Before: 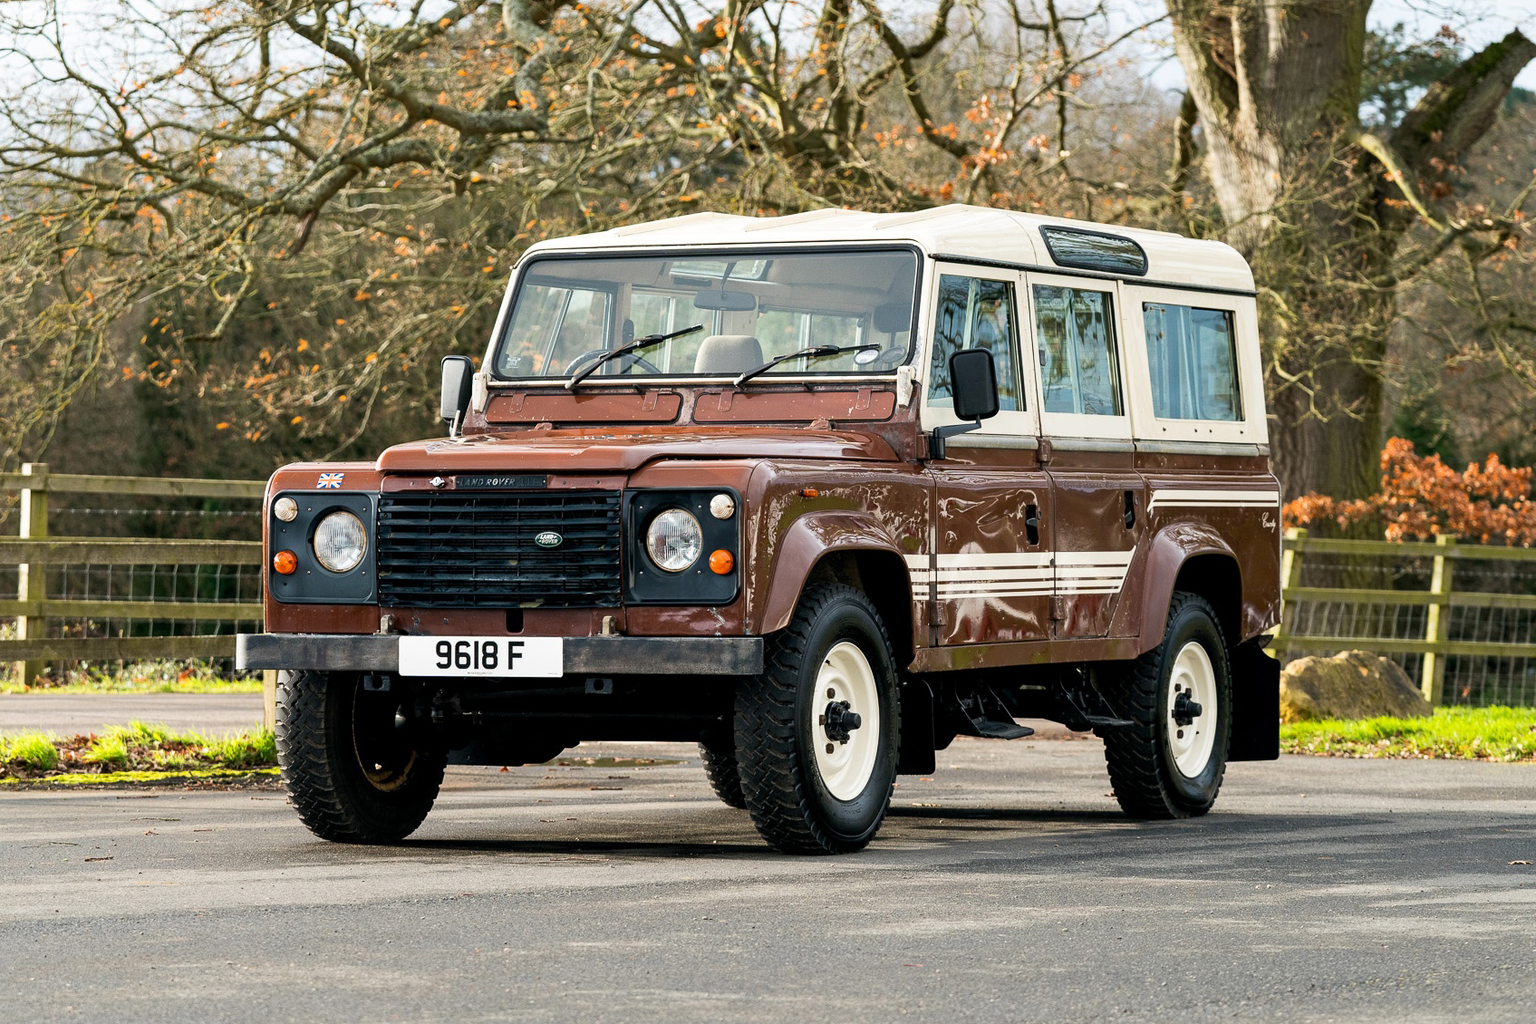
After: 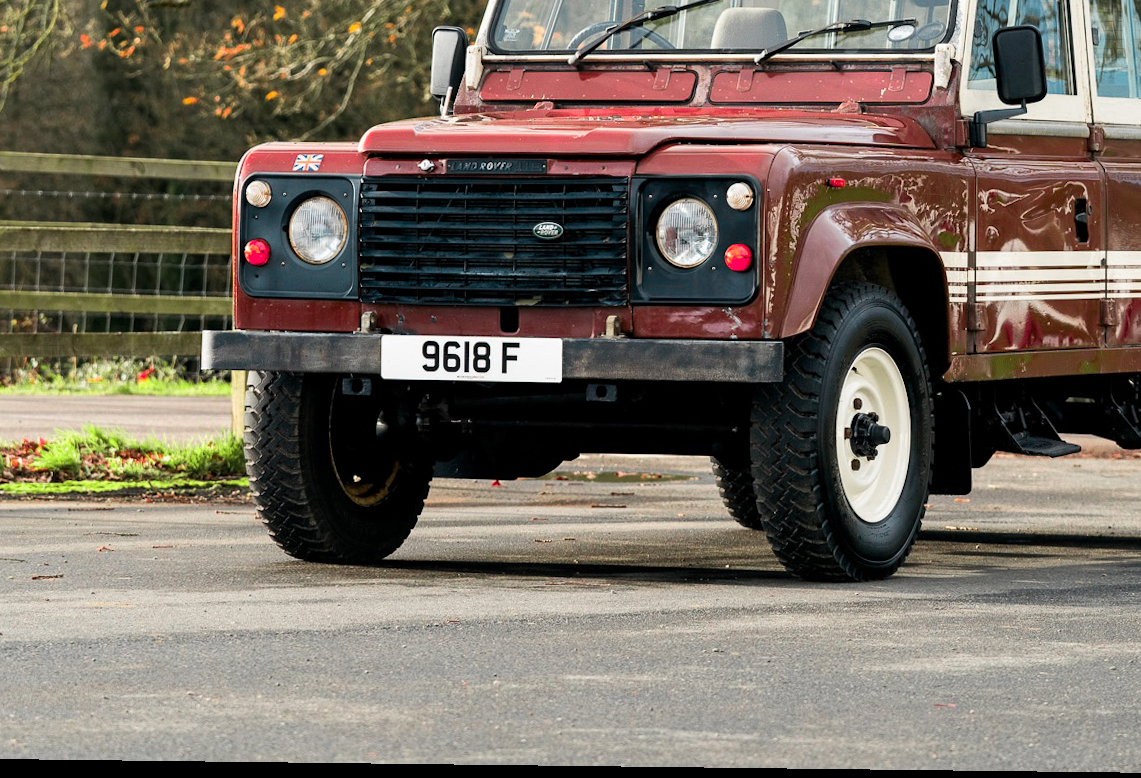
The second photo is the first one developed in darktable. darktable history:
color zones: curves: ch0 [(0, 0.533) (0.126, 0.533) (0.234, 0.533) (0.368, 0.357) (0.5, 0.5) (0.625, 0.5) (0.74, 0.637) (0.875, 0.5)]; ch1 [(0.004, 0.708) (0.129, 0.662) (0.25, 0.5) (0.375, 0.331) (0.496, 0.396) (0.625, 0.649) (0.739, 0.26) (0.875, 0.5) (1, 0.478)]; ch2 [(0, 0.409) (0.132, 0.403) (0.236, 0.558) (0.379, 0.448) (0.5, 0.5) (0.625, 0.5) (0.691, 0.39) (0.875, 0.5)]
crop and rotate: angle -0.689°, left 3.762%, top 32.363%, right 29.428%
